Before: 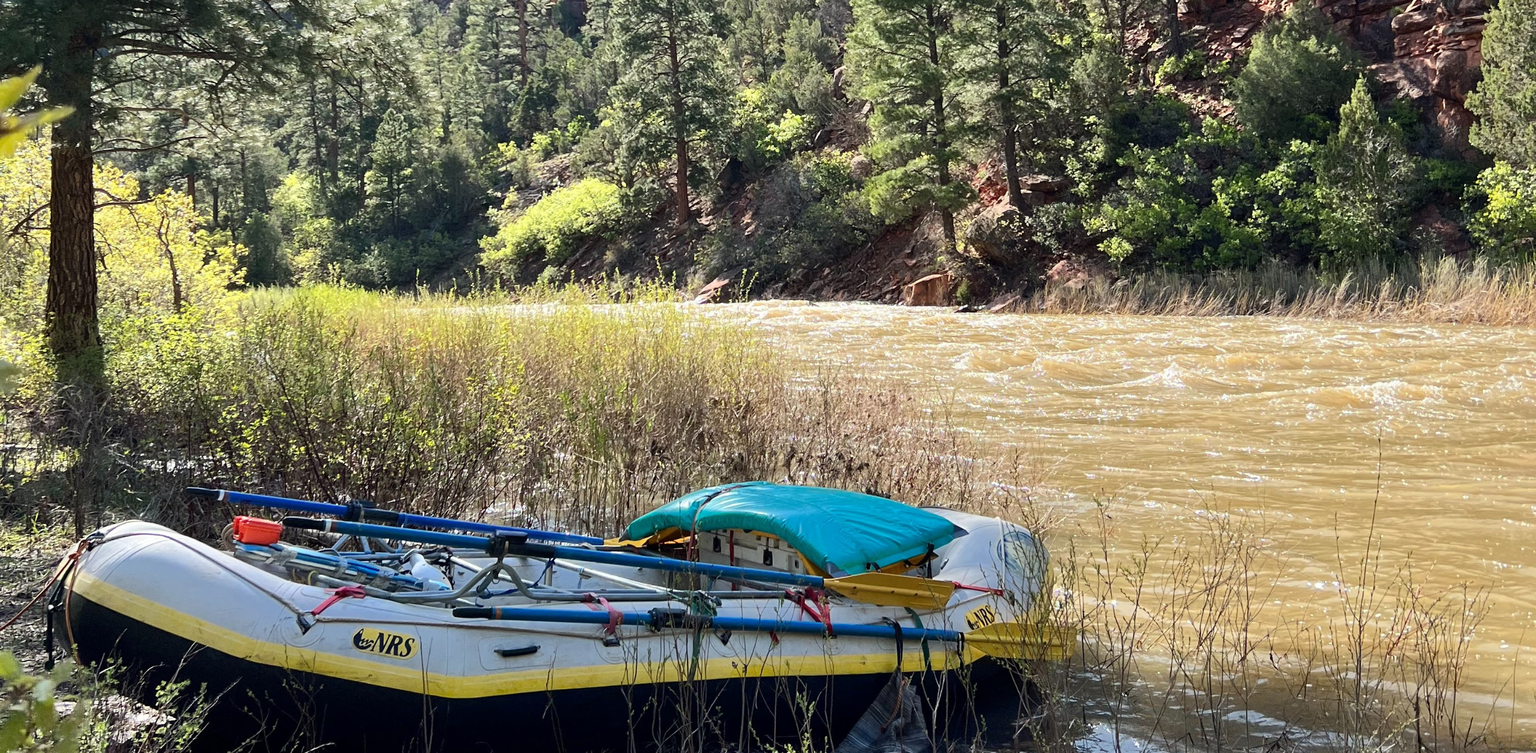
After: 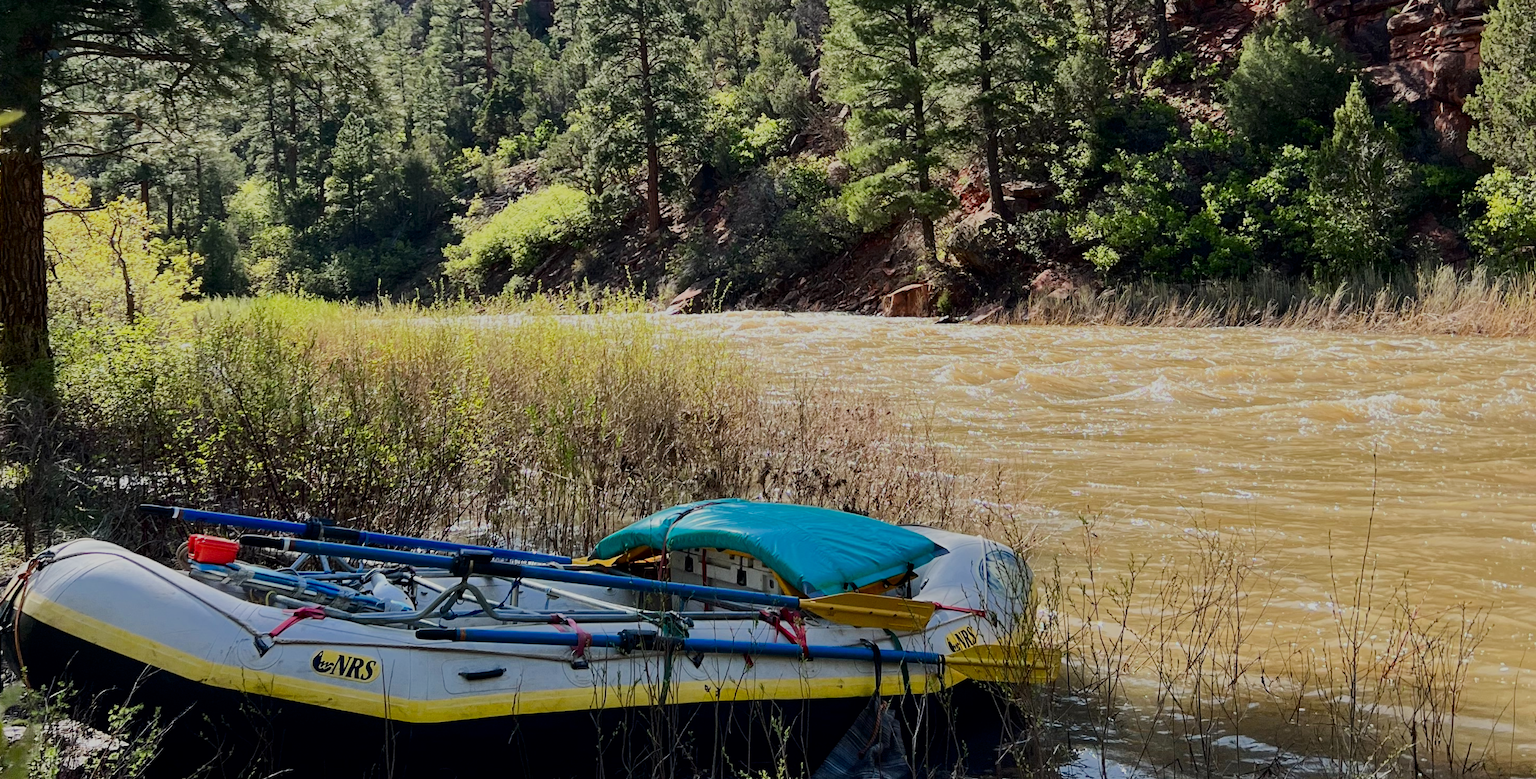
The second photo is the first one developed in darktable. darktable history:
crop and rotate: left 3.37%
filmic rgb: black relative exposure -16 EV, white relative exposure 6.09 EV, hardness 5.22
contrast brightness saturation: contrast 0.069, brightness -0.138, saturation 0.108
